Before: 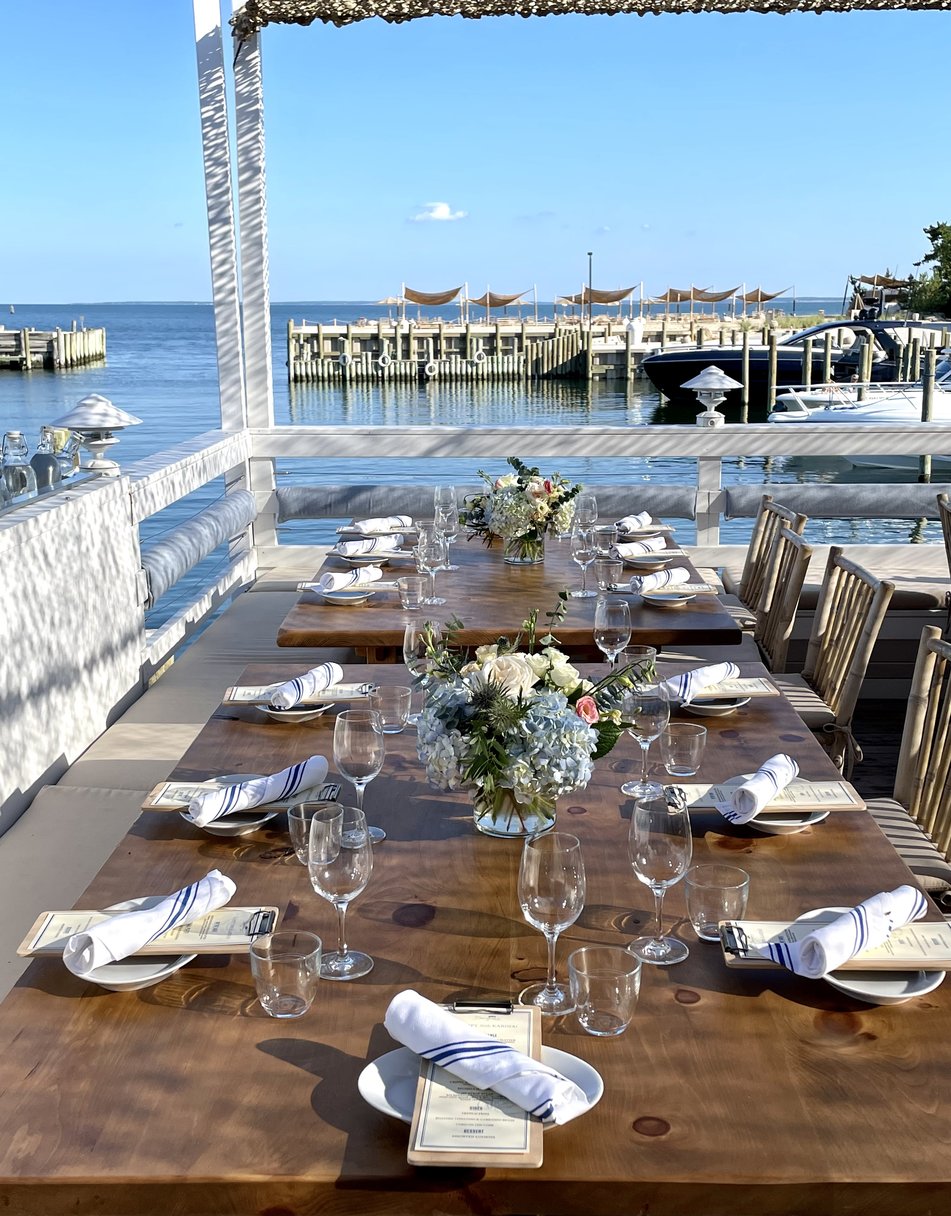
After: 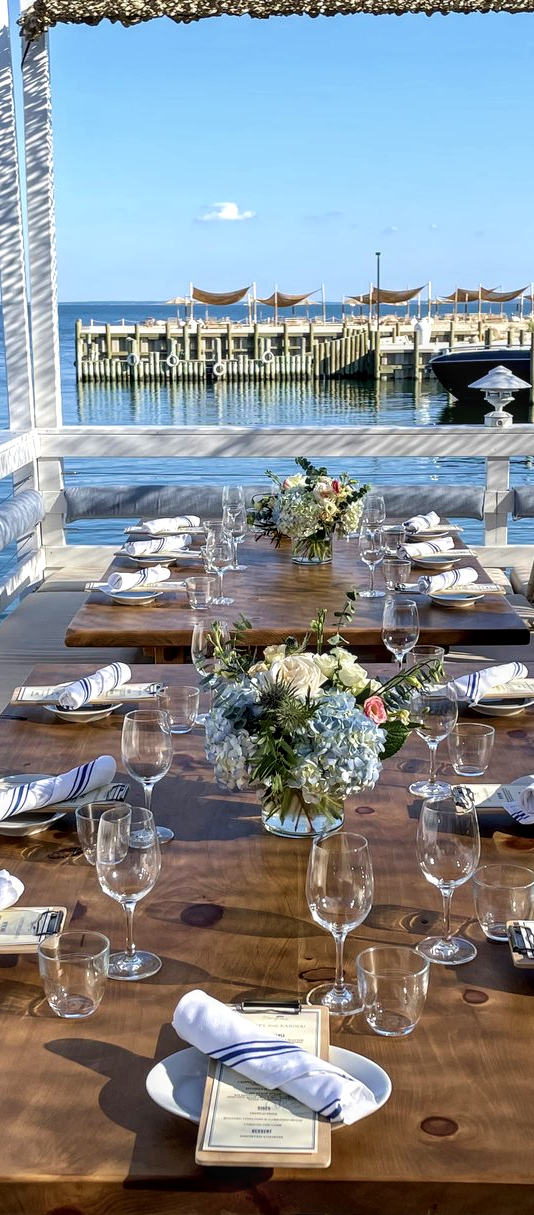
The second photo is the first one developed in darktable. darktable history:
velvia: on, module defaults
local contrast: on, module defaults
crop and rotate: left 22.413%, right 21.39%
